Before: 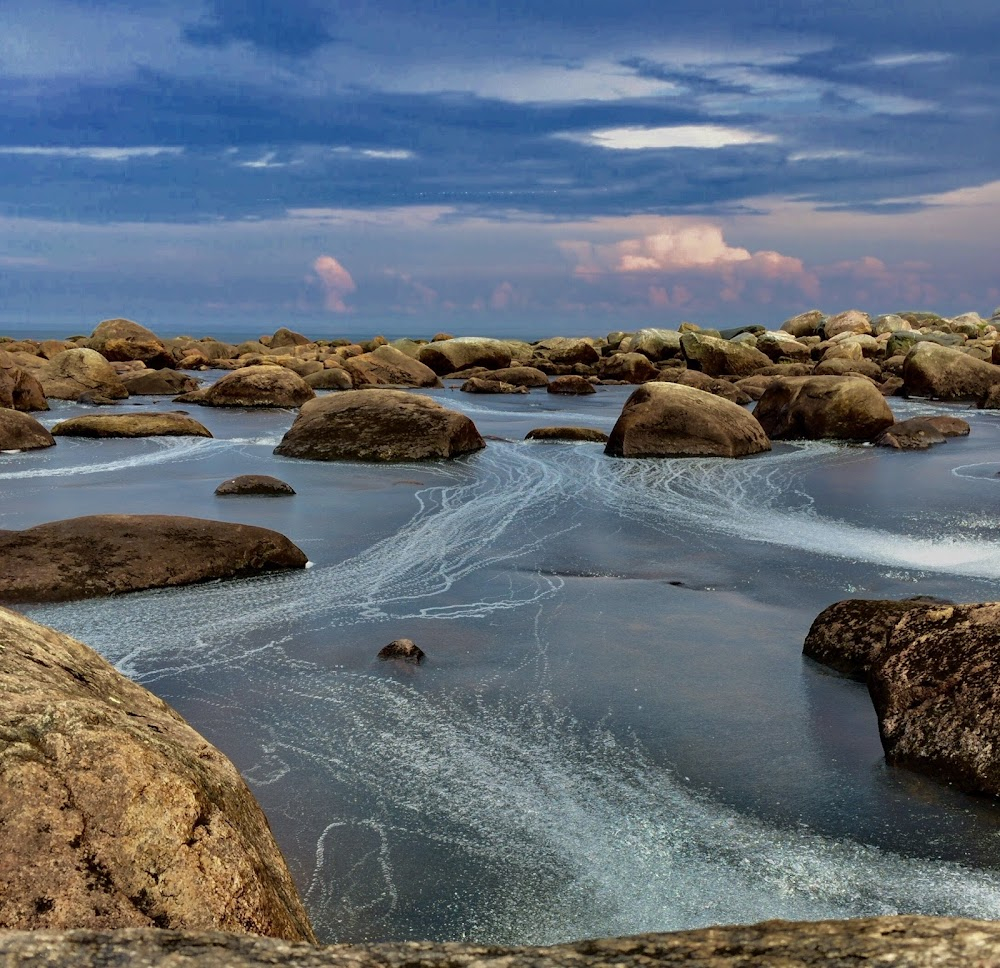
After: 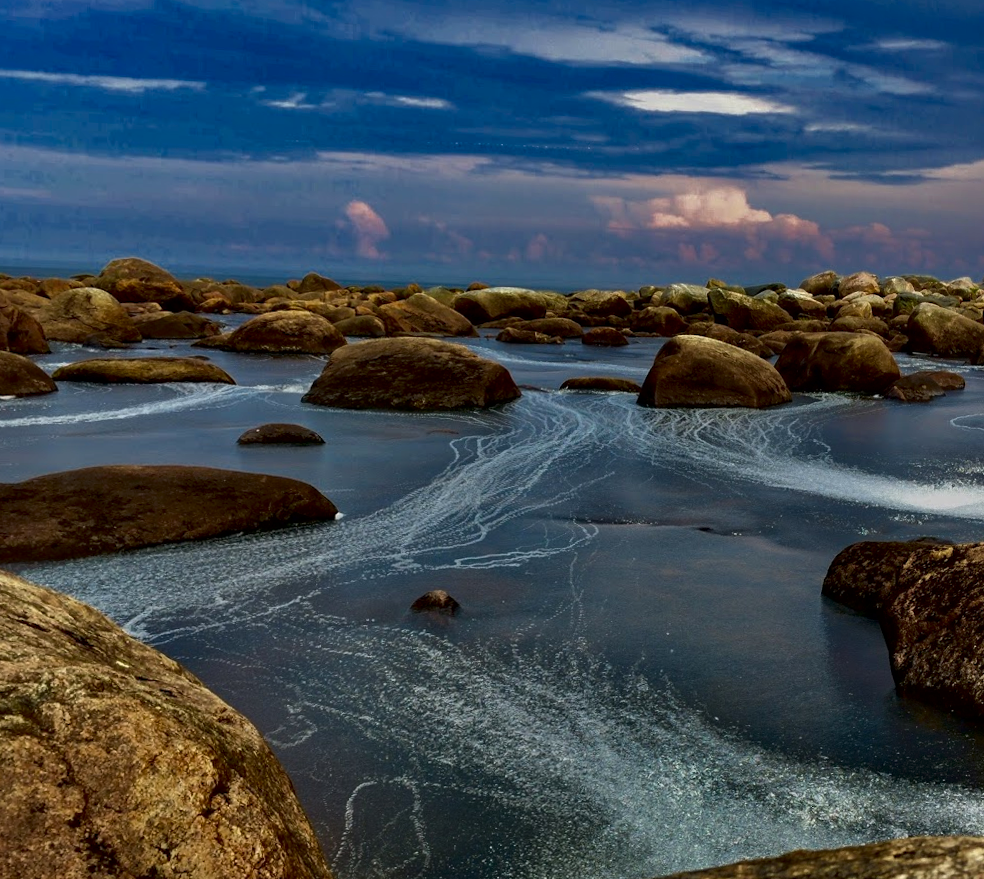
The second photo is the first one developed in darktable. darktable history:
rotate and perspective: rotation -0.013°, lens shift (vertical) -0.027, lens shift (horizontal) 0.178, crop left 0.016, crop right 0.989, crop top 0.082, crop bottom 0.918
contrast brightness saturation: contrast 0.1, brightness -0.26, saturation 0.14
